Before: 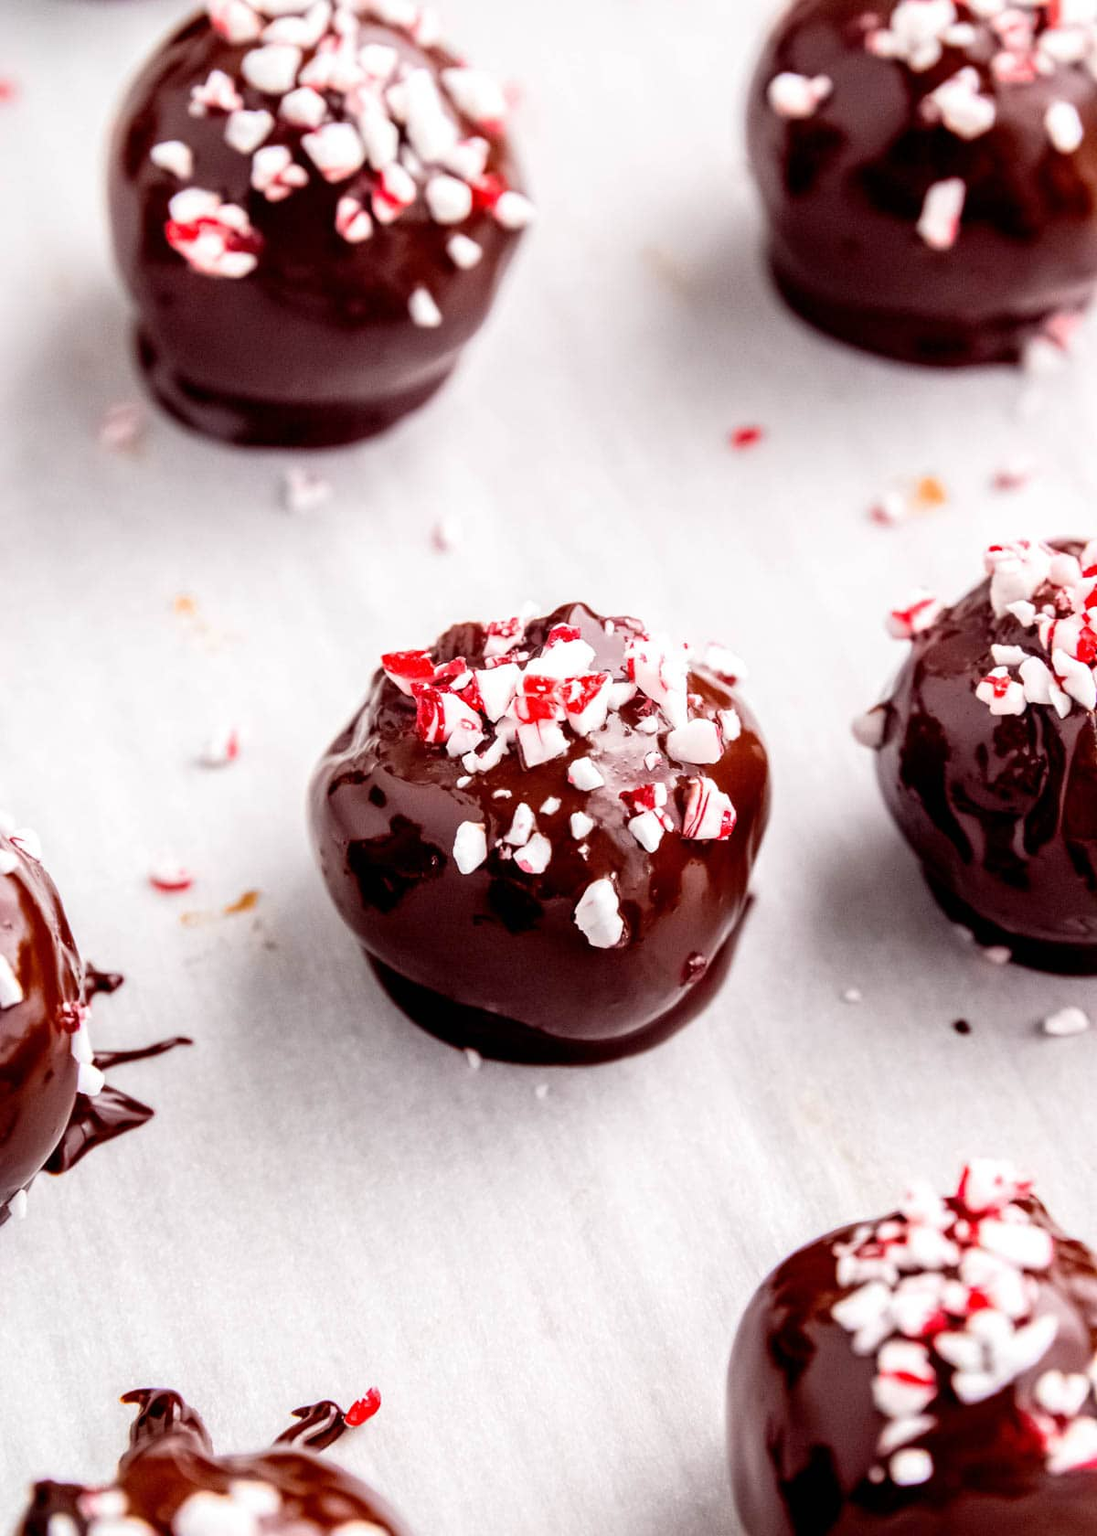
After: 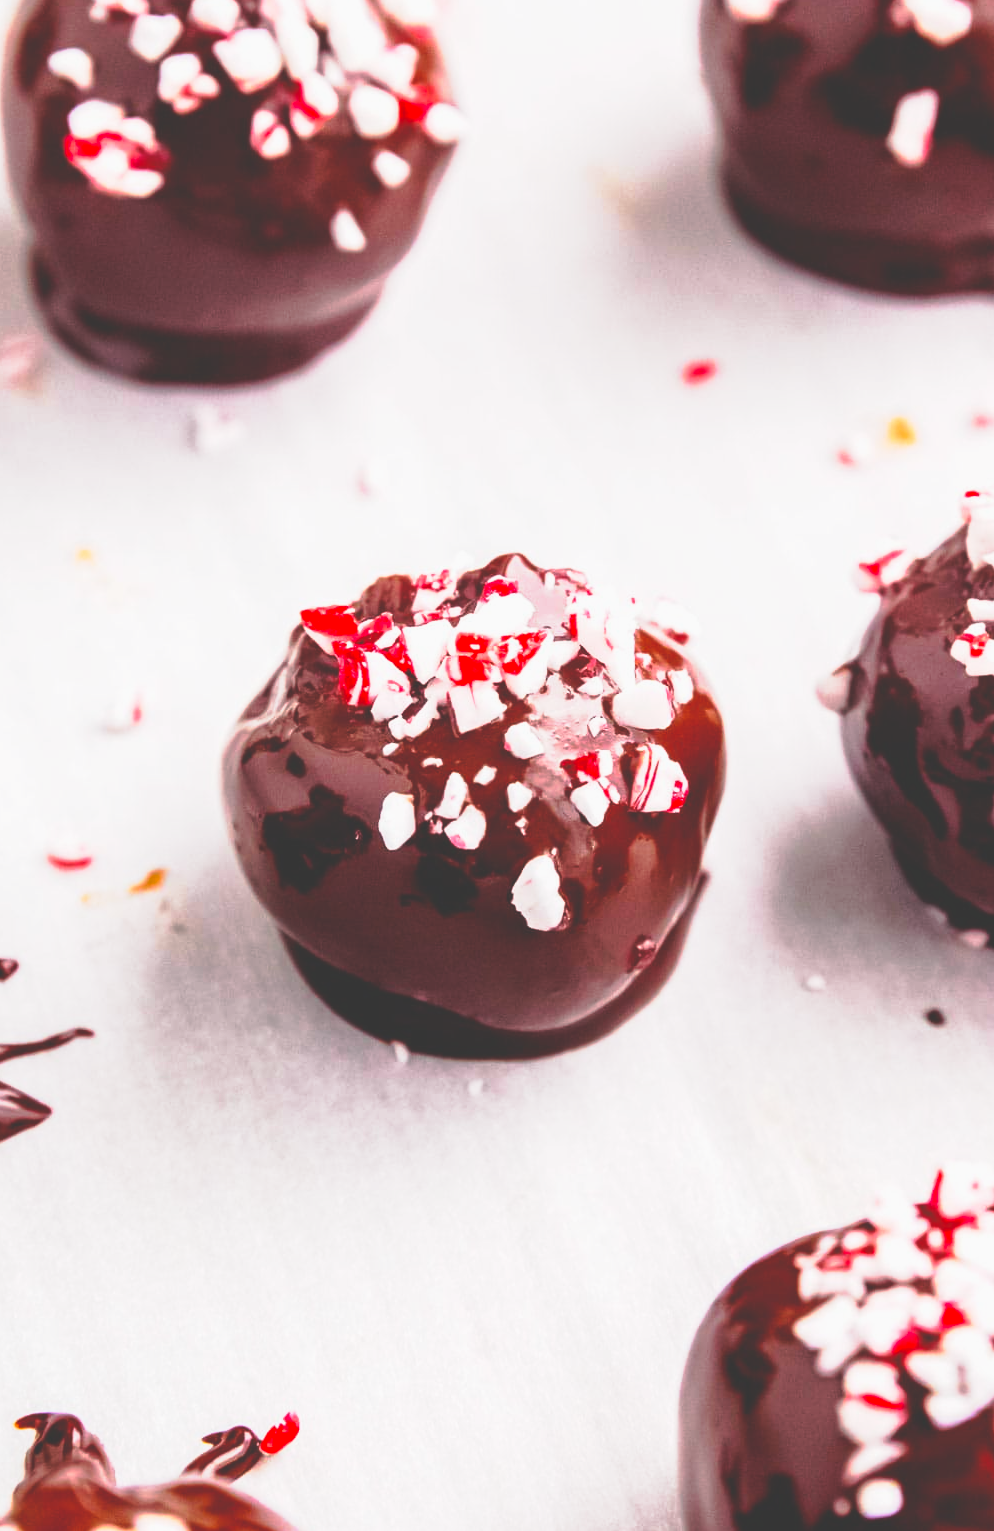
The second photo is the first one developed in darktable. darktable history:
color balance rgb: perceptual saturation grading › global saturation 30.755%, global vibrance 9.799%
crop: left 9.794%, top 6.327%, right 7.303%, bottom 2.534%
exposure: black level correction -0.041, exposure 0.059 EV, compensate highlight preservation false
tone curve: curves: ch0 [(0, 0) (0.105, 0.068) (0.195, 0.162) (0.283, 0.283) (0.384, 0.404) (0.485, 0.531) (0.638, 0.681) (0.795, 0.879) (1, 0.977)]; ch1 [(0, 0) (0.161, 0.092) (0.35, 0.33) (0.379, 0.401) (0.456, 0.469) (0.498, 0.506) (0.521, 0.549) (0.58, 0.624) (0.635, 0.671) (1, 1)]; ch2 [(0, 0) (0.371, 0.362) (0.437, 0.437) (0.483, 0.484) (0.53, 0.515) (0.56, 0.58) (0.622, 0.606) (1, 1)], preserve colors none
